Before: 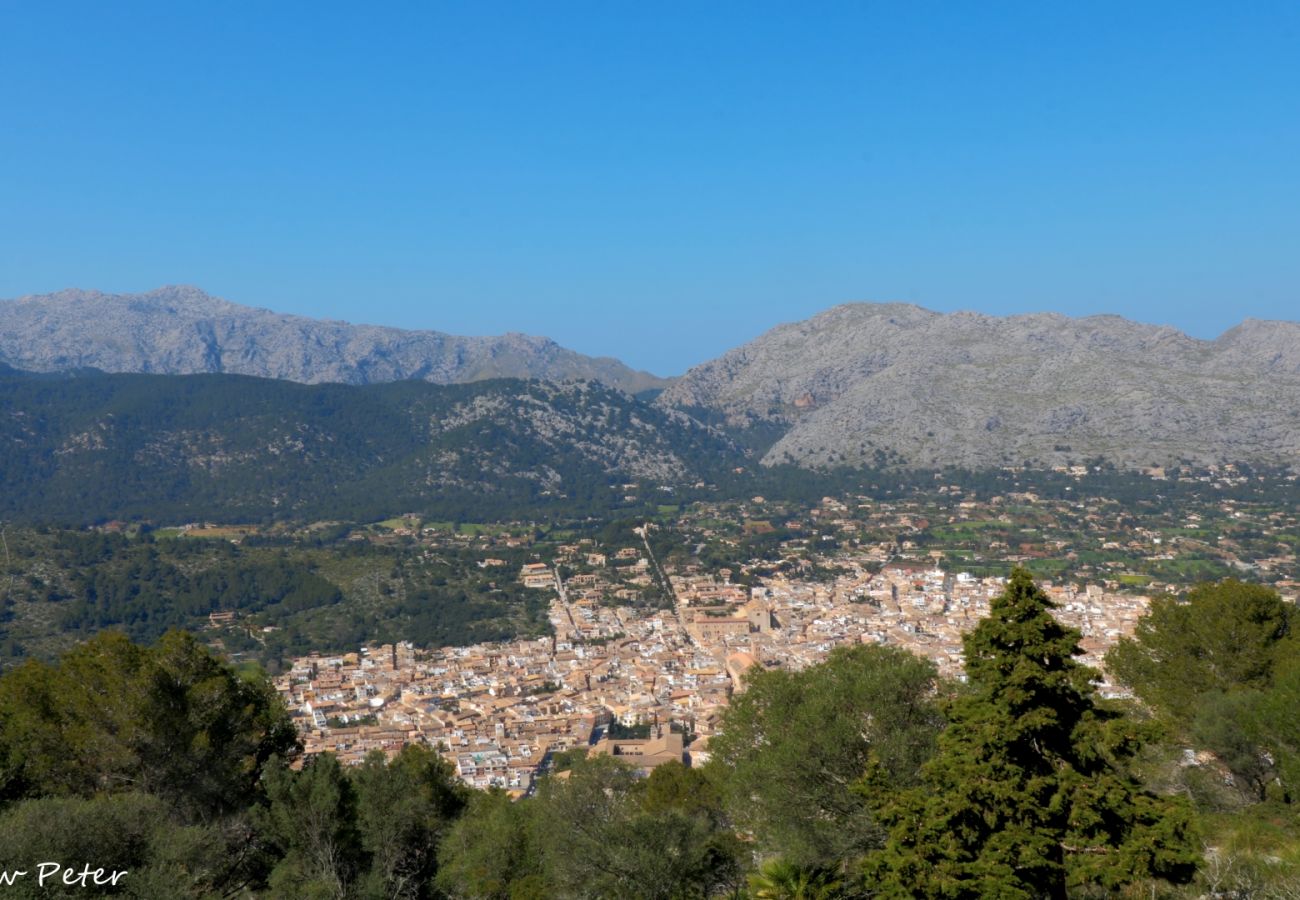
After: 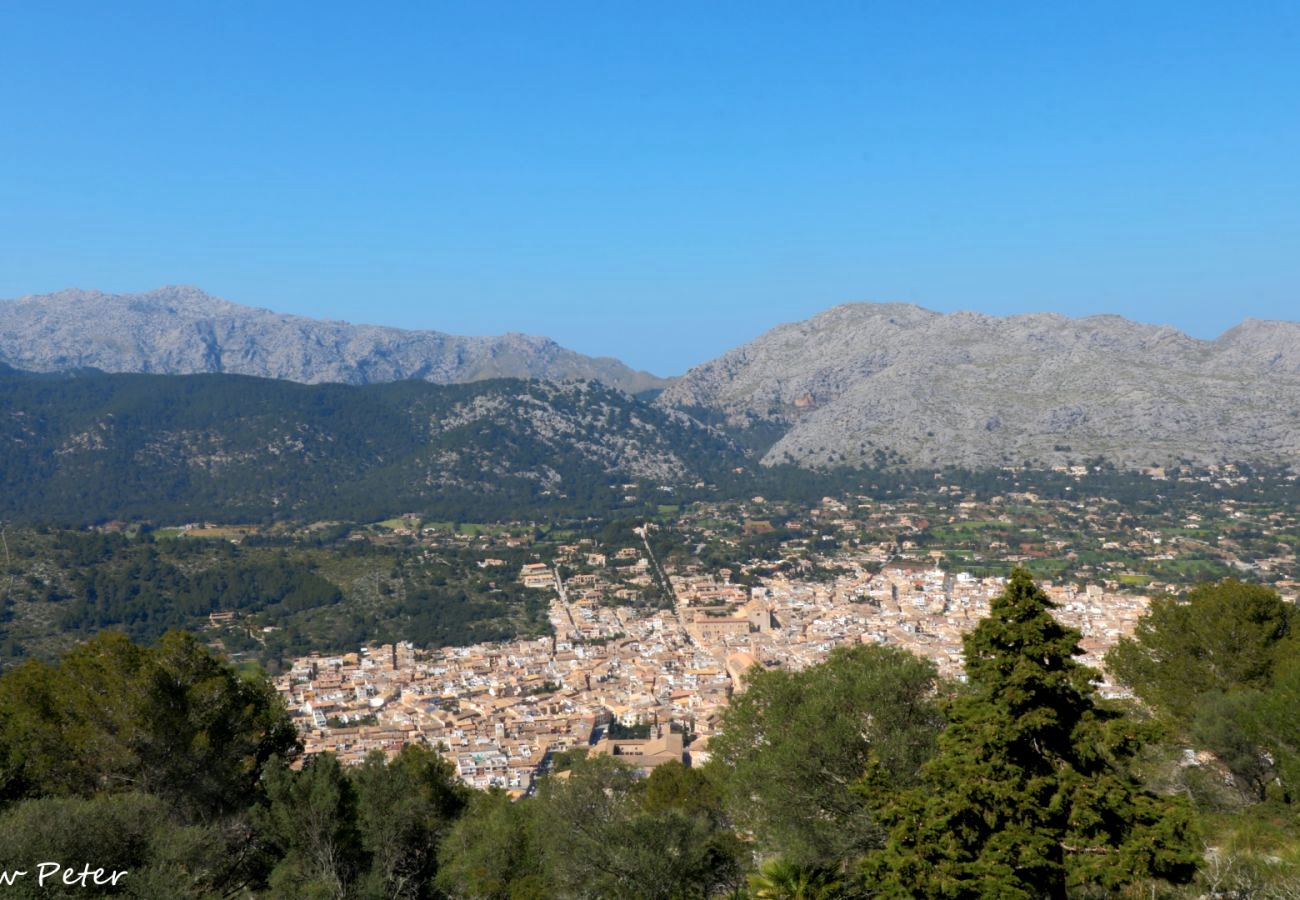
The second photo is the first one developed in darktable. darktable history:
contrast brightness saturation: contrast 0.154, brightness 0.047
